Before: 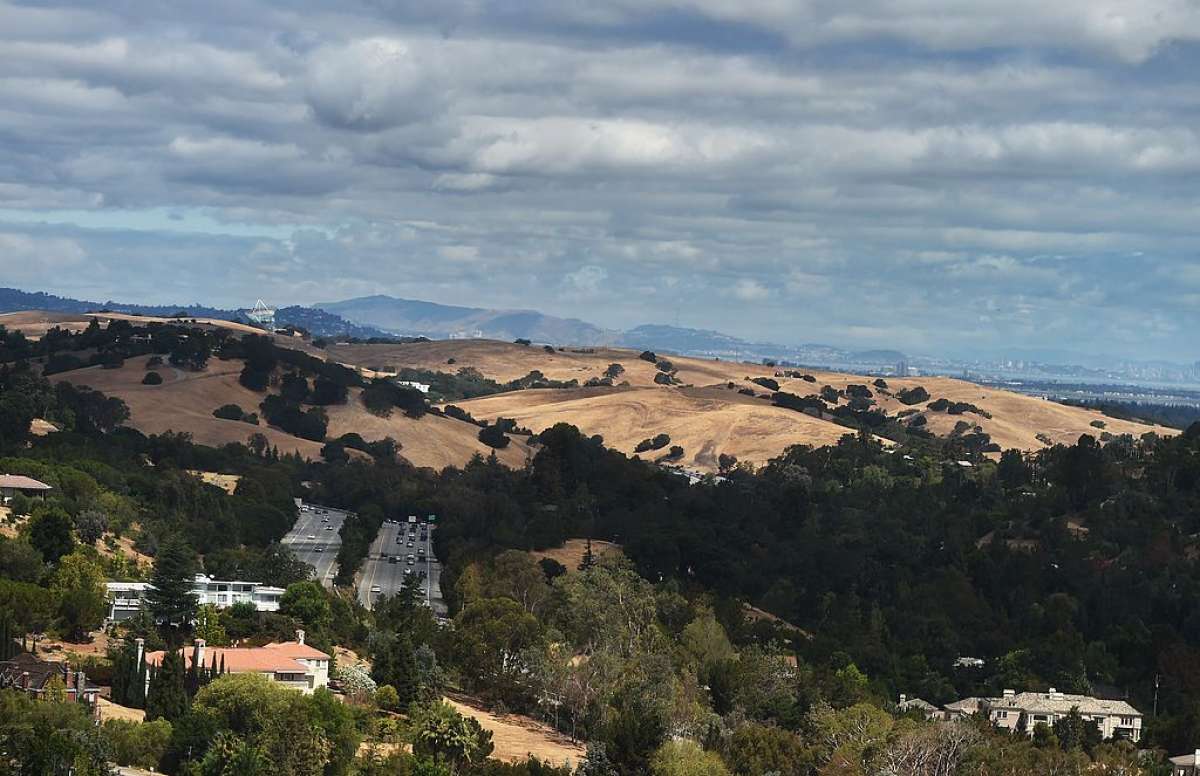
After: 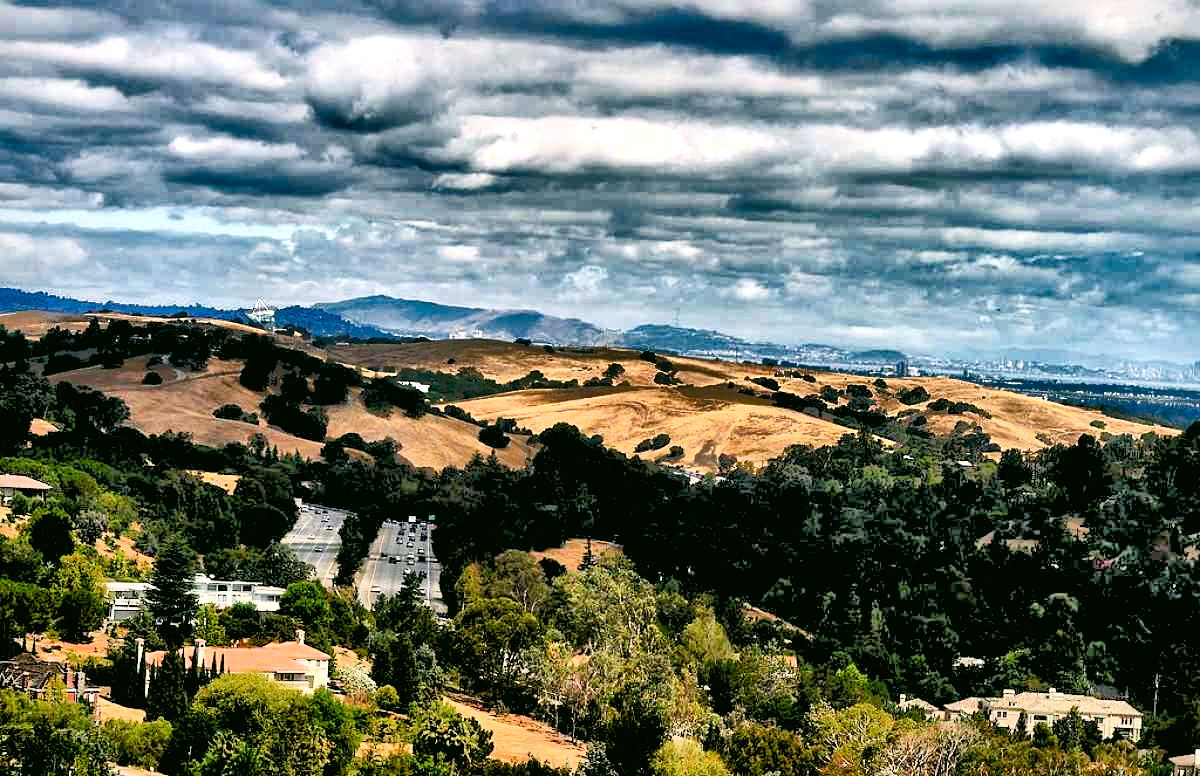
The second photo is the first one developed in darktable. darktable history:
contrast brightness saturation: contrast 0.28
exposure: exposure 0.2 EV, compensate highlight preservation false
tone curve: curves: ch0 [(0, 0) (0.004, 0.001) (0.133, 0.112) (0.325, 0.362) (0.832, 0.893) (1, 1)], color space Lab, linked channels, preserve colors none
color correction: highlights a* 4.02, highlights b* 4.98, shadows a* -7.55, shadows b* 4.98
contrast equalizer: y [[0.601, 0.6, 0.598, 0.598, 0.6, 0.601], [0.5 ×6], [0.5 ×6], [0 ×6], [0 ×6]]
levels: levels [0.072, 0.414, 0.976]
shadows and highlights: soften with gaussian
local contrast: mode bilateral grid, contrast 25, coarseness 60, detail 151%, midtone range 0.2
tone mapping: contrast compression 1.5, spatial extent 10 | blend: blend mode average, opacity 100%; mask: uniform (no mask)
color zones: curves: ch0 [(0, 0.425) (0.143, 0.422) (0.286, 0.42) (0.429, 0.419) (0.571, 0.419) (0.714, 0.42) (0.857, 0.422) (1, 0.425)]; ch1 [(0, 0.666) (0.143, 0.669) (0.286, 0.671) (0.429, 0.67) (0.571, 0.67) (0.714, 0.67) (0.857, 0.67) (1, 0.666)]
